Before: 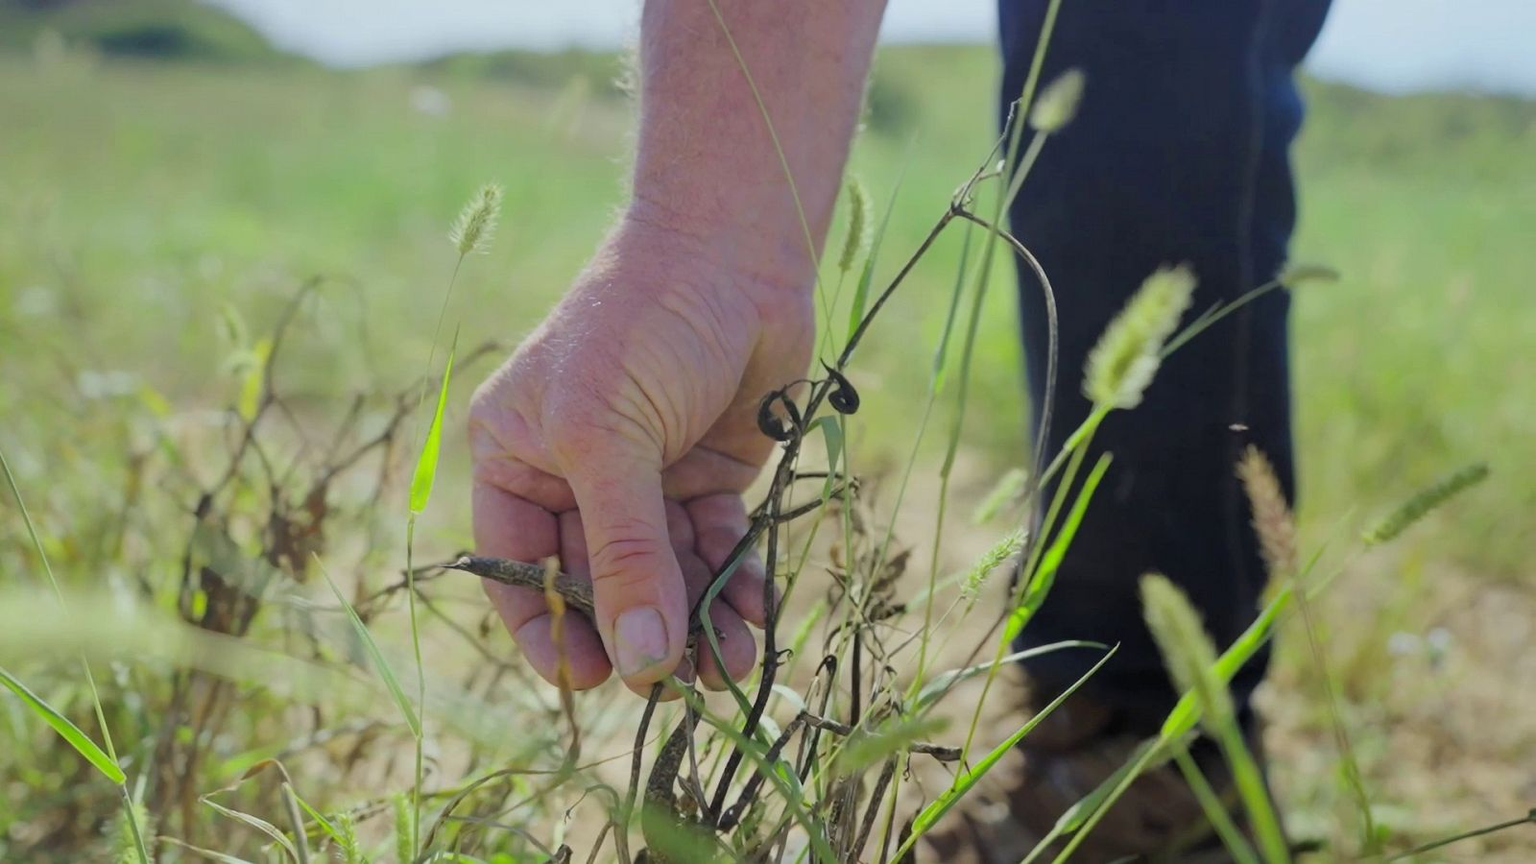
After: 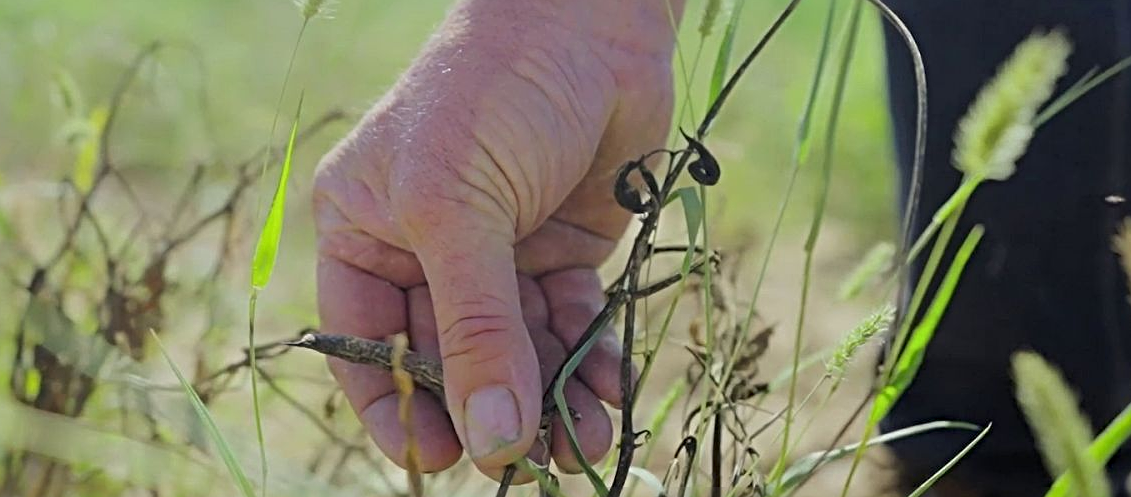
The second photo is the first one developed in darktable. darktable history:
crop: left 10.94%, top 27.426%, right 18.324%, bottom 17.281%
sharpen: radius 3.968
